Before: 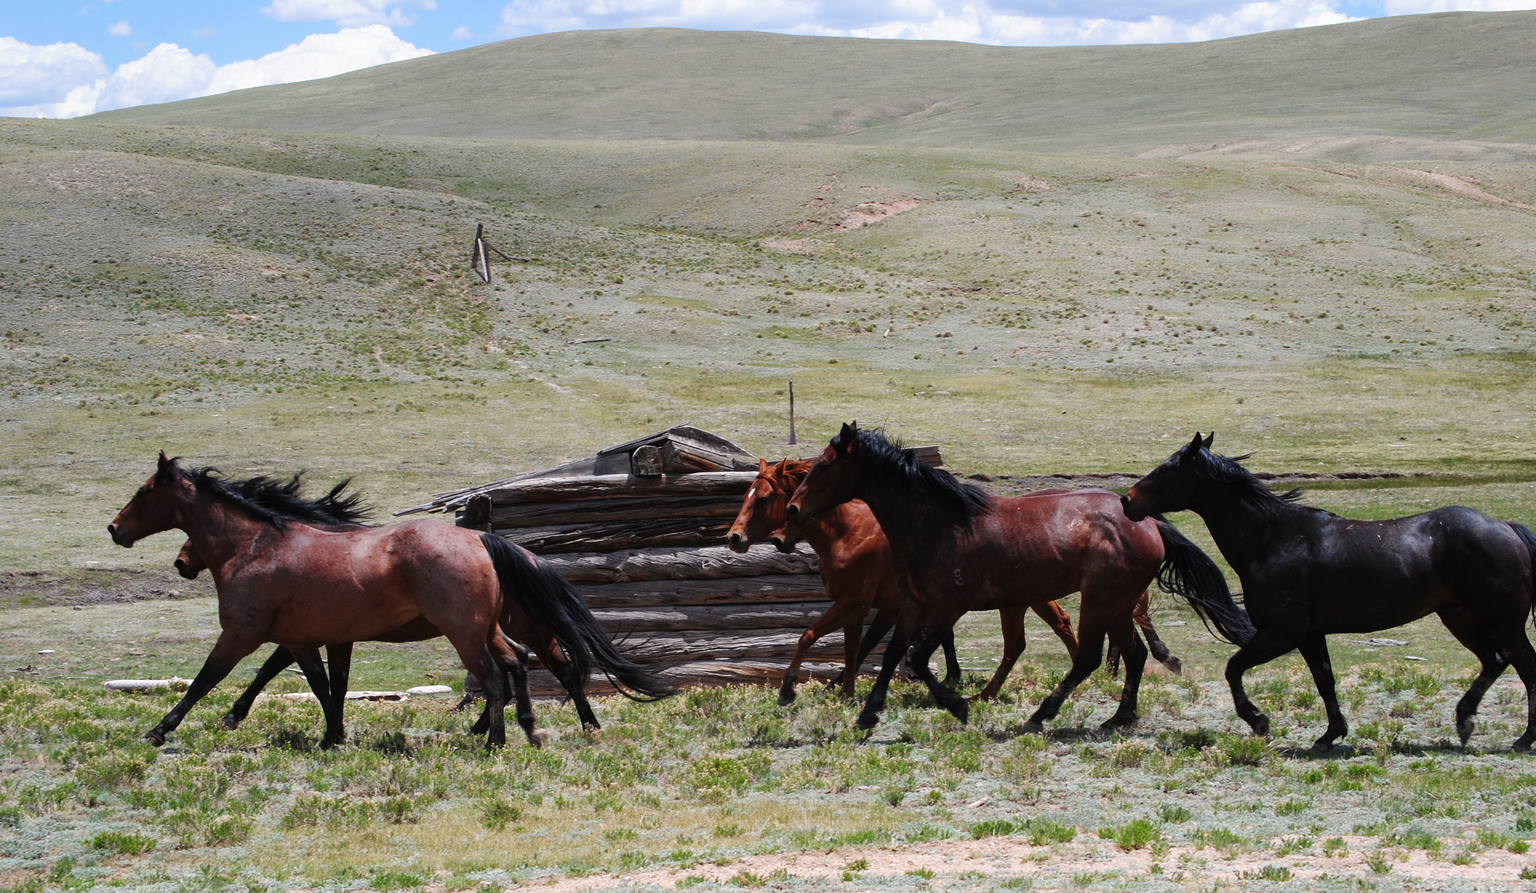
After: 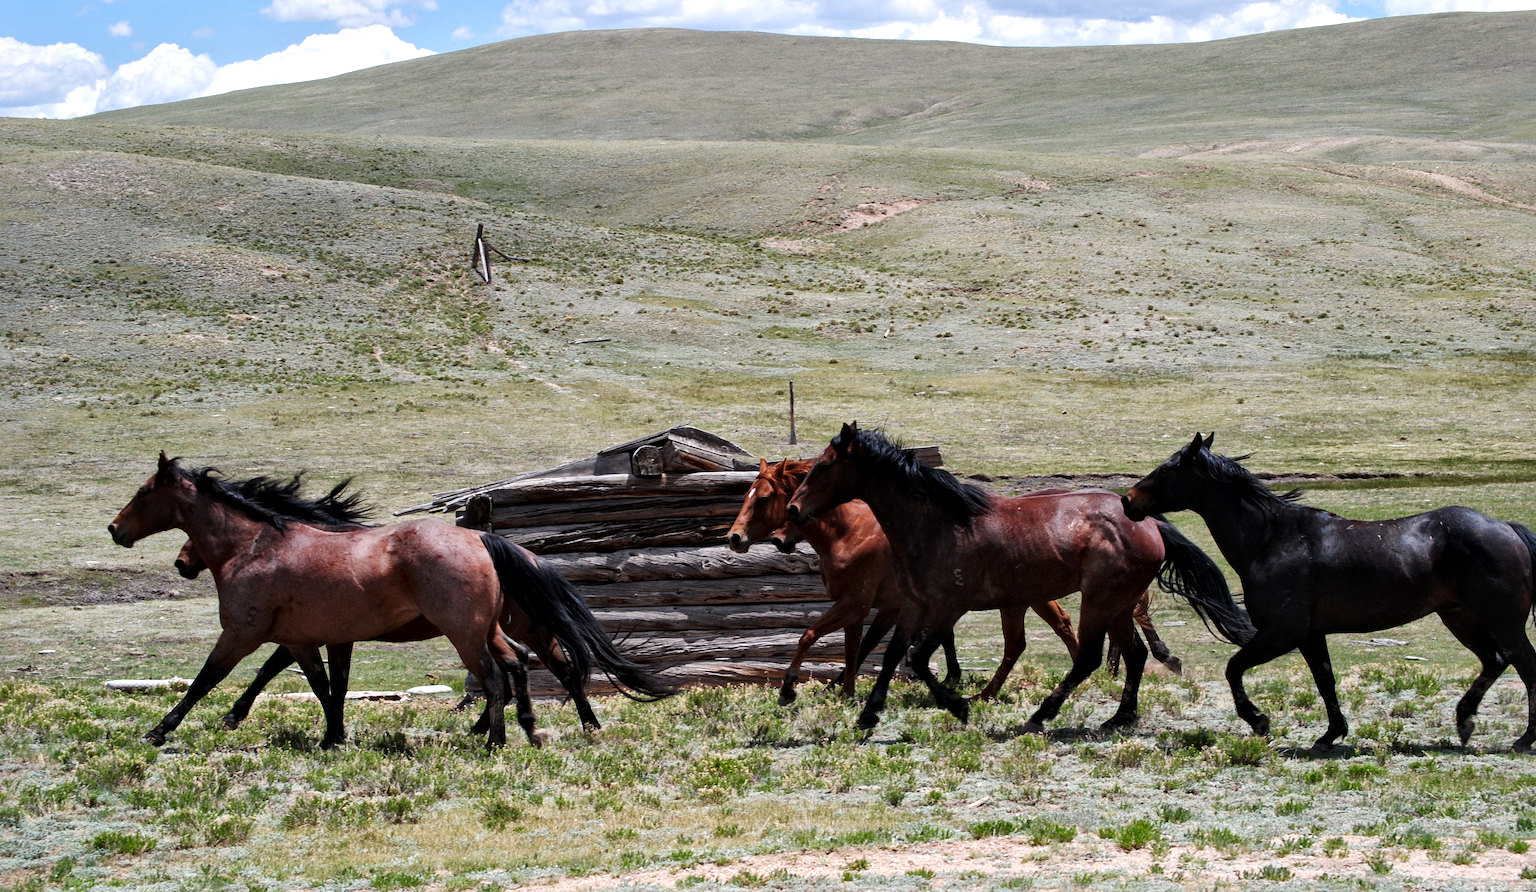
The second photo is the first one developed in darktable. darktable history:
levels: levels [0, 0.492, 0.984]
local contrast: mode bilateral grid, contrast 25, coarseness 60, detail 151%, midtone range 0.2
